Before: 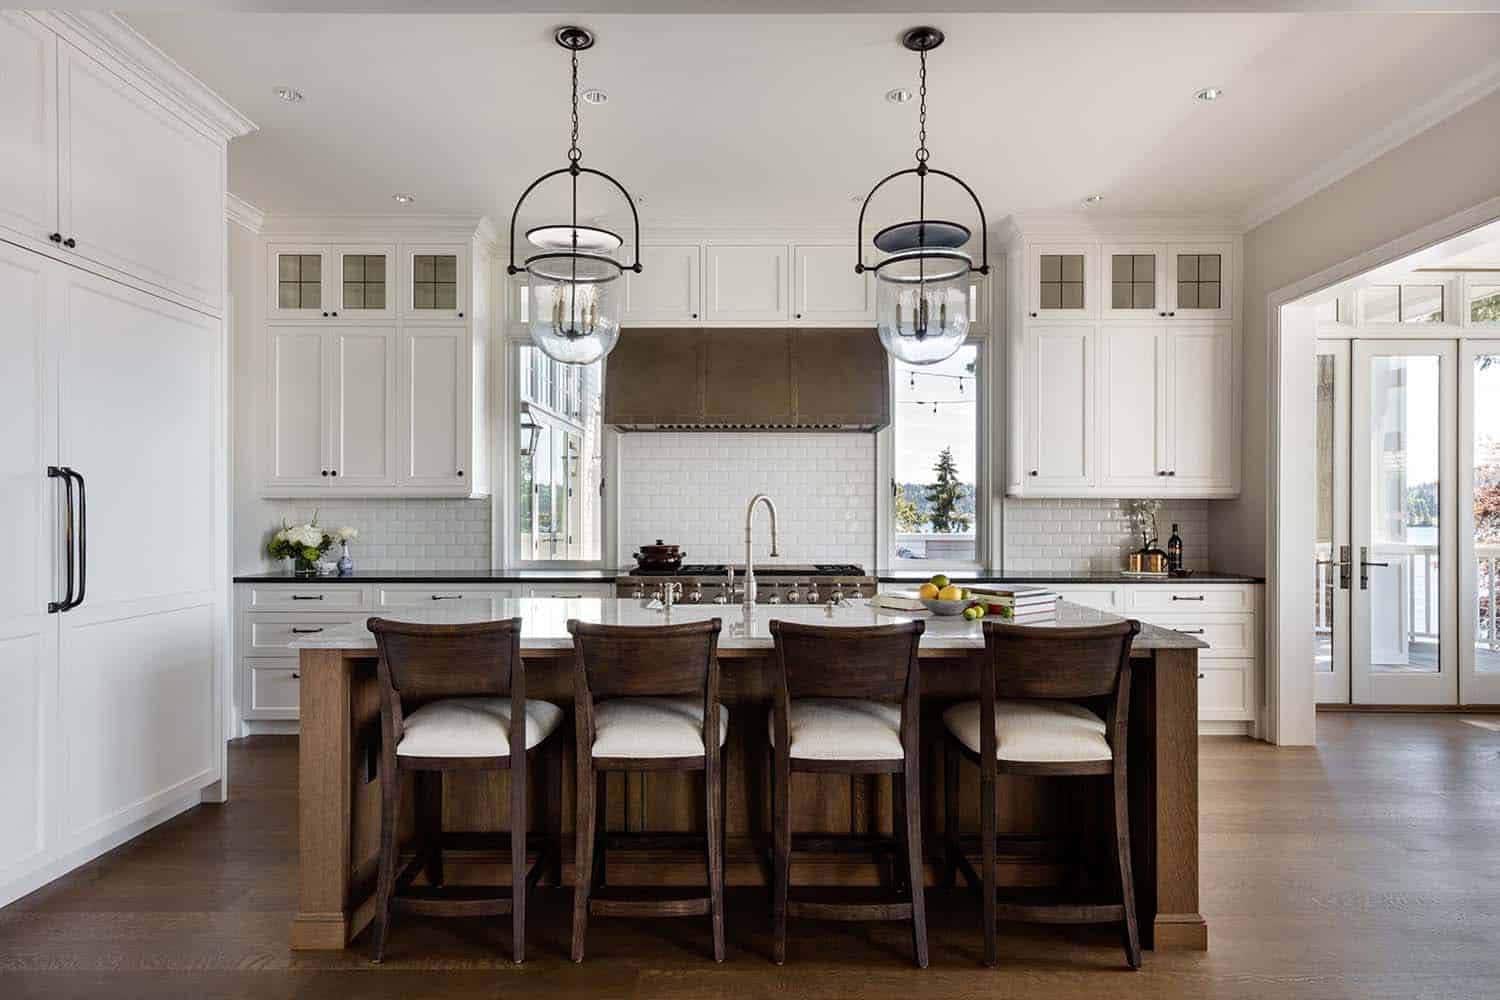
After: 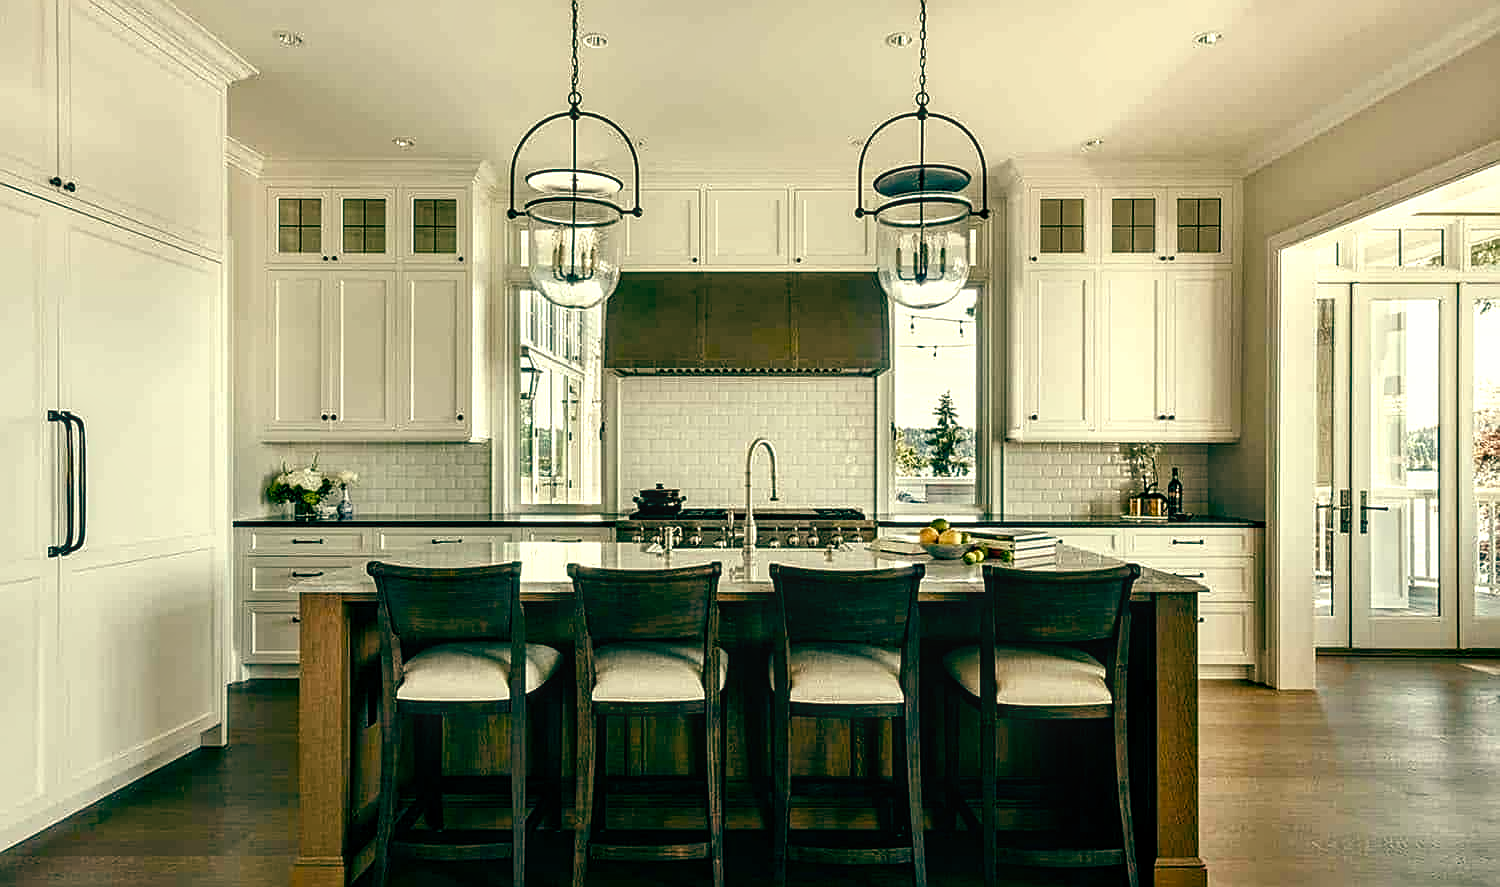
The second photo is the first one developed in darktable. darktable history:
color balance: mode lift, gamma, gain (sRGB), lift [1, 0.69, 1, 1], gamma [1, 1.482, 1, 1], gain [1, 1, 1, 0.802]
color balance rgb: perceptual saturation grading › highlights -29.58%, perceptual saturation grading › mid-tones 29.47%, perceptual saturation grading › shadows 59.73%, perceptual brilliance grading › global brilliance -17.79%, perceptual brilliance grading › highlights 28.73%, global vibrance 15.44%
local contrast: on, module defaults
sharpen: on, module defaults
crop and rotate: top 5.609%, bottom 5.609%
